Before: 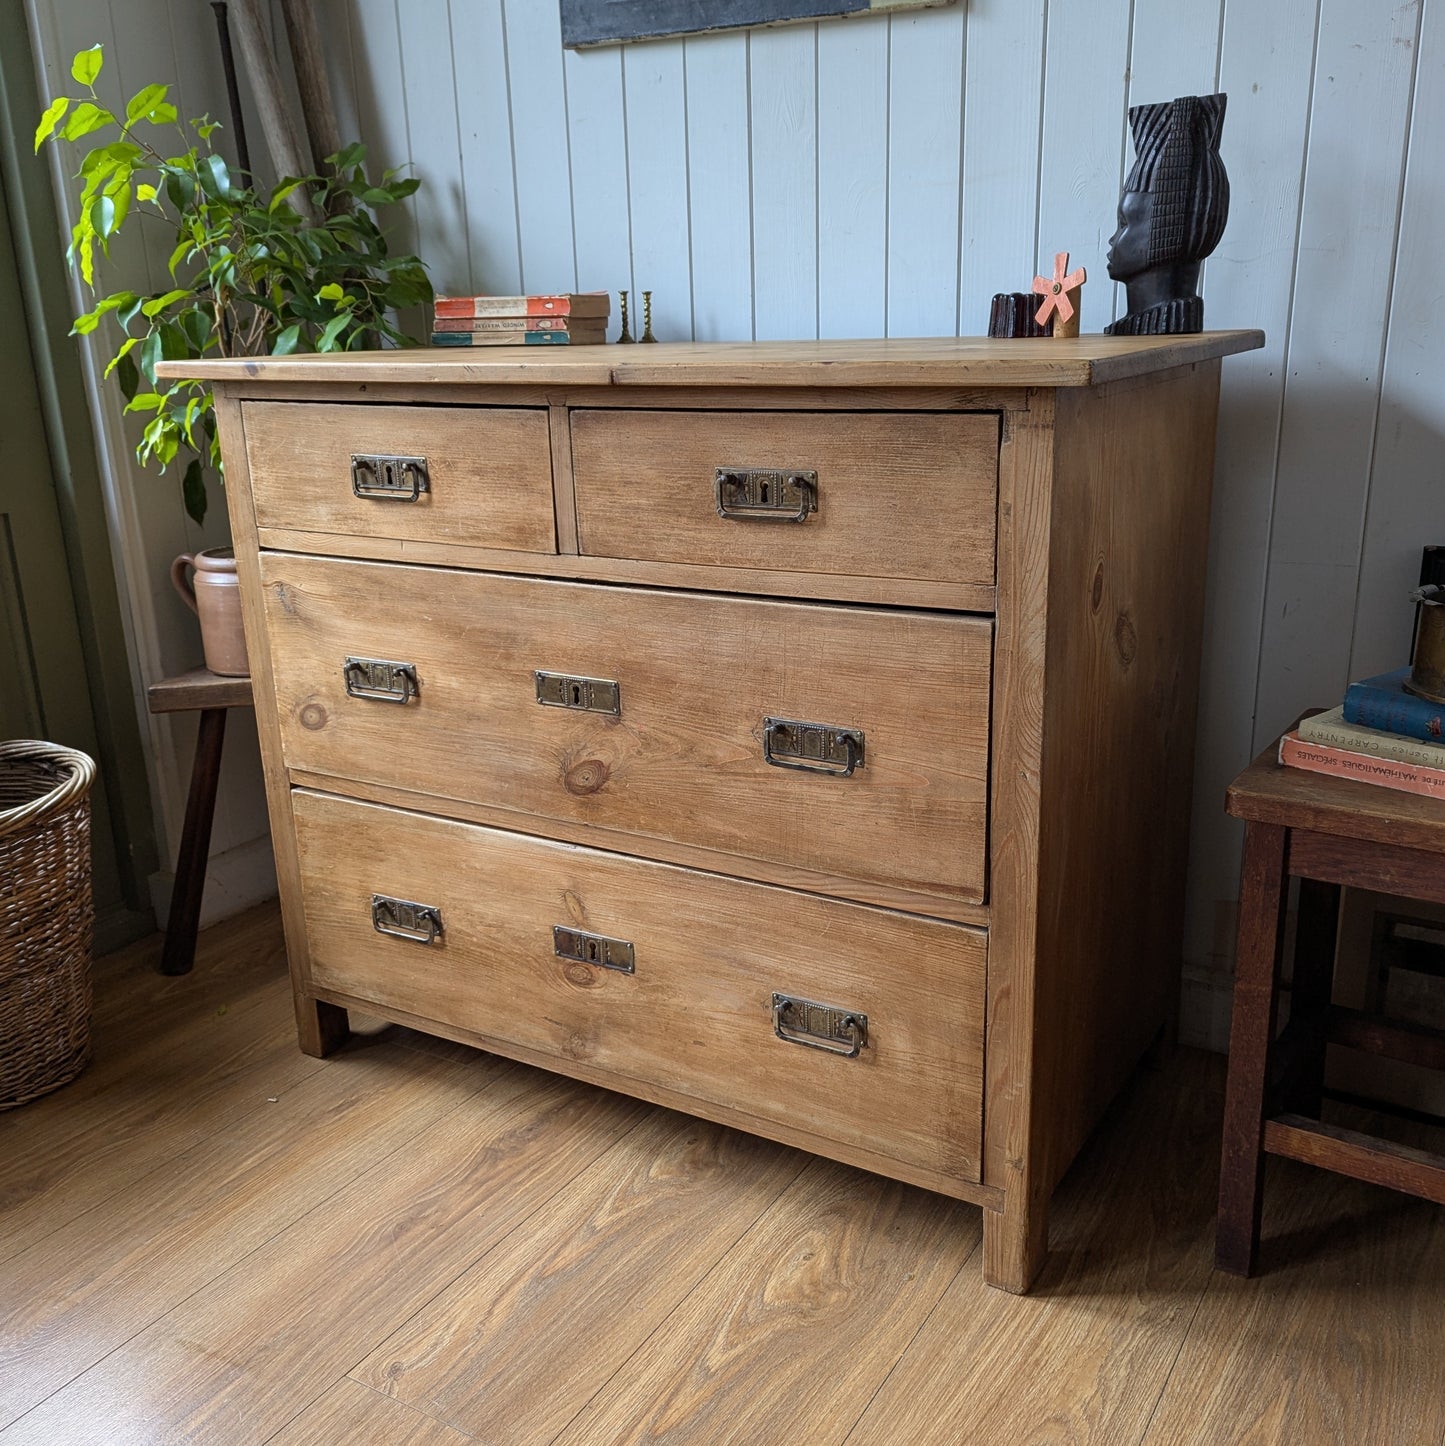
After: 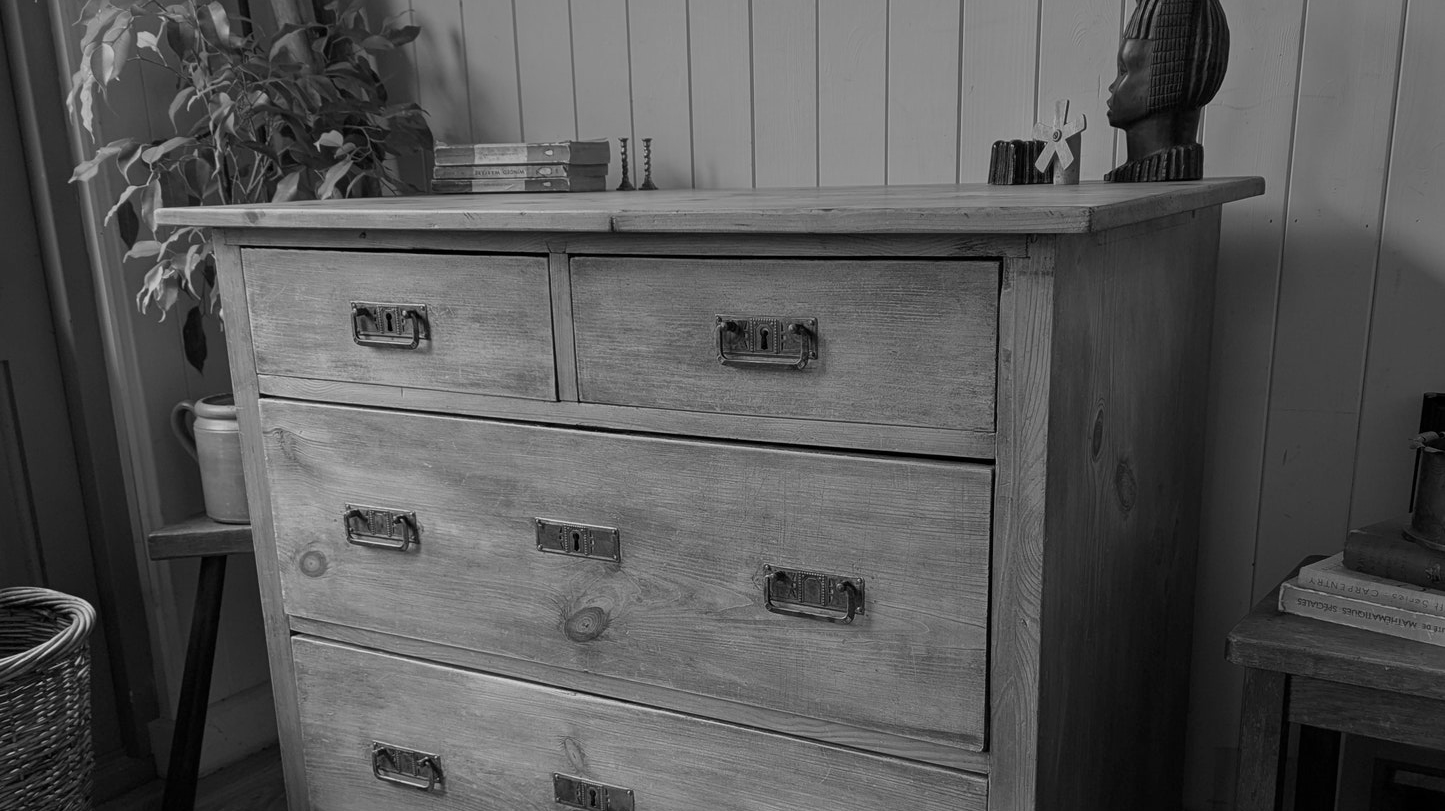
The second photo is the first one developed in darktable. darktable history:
crop and rotate: top 10.605%, bottom 33.274%
monochrome: a 79.32, b 81.83, size 1.1
